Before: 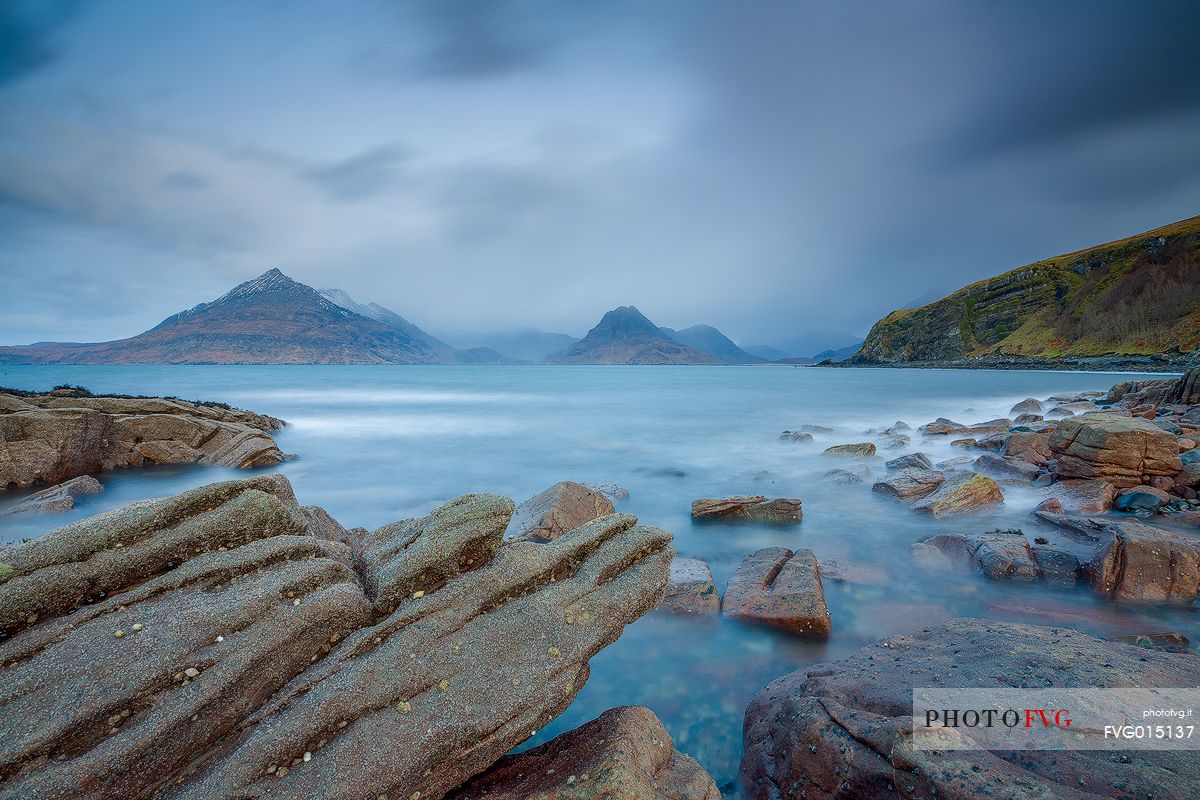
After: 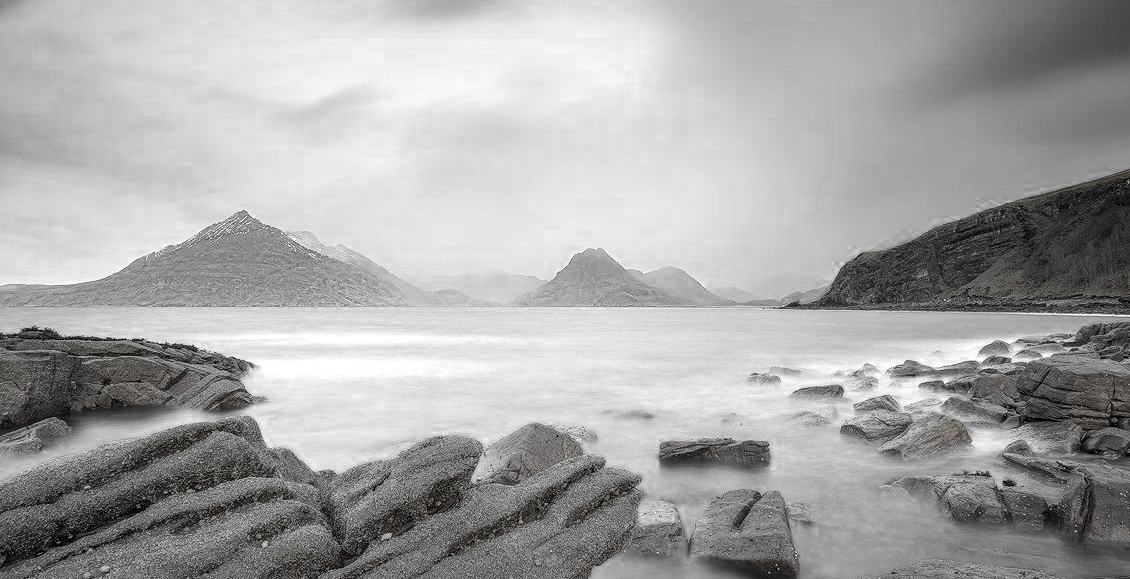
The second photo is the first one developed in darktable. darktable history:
shadows and highlights: radius 333.62, shadows 64.87, highlights 5.82, compress 88.08%, soften with gaussian
color zones: curves: ch0 [(0, 0.613) (0.01, 0.613) (0.245, 0.448) (0.498, 0.529) (0.642, 0.665) (0.879, 0.777) (0.99, 0.613)]; ch1 [(0, 0.035) (0.121, 0.189) (0.259, 0.197) (0.415, 0.061) (0.589, 0.022) (0.732, 0.022) (0.857, 0.026) (0.991, 0.053)], mix 42.28%
crop: left 2.692%, top 7.3%, right 3.141%, bottom 20.311%
